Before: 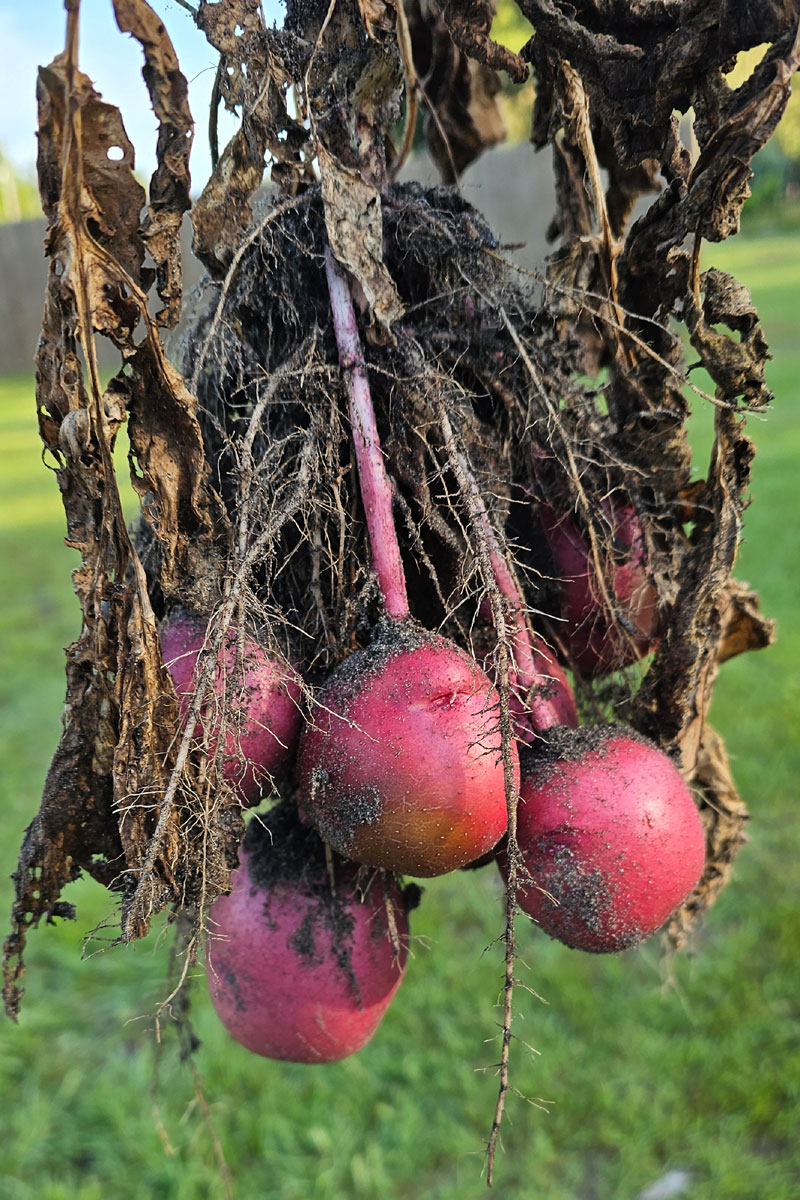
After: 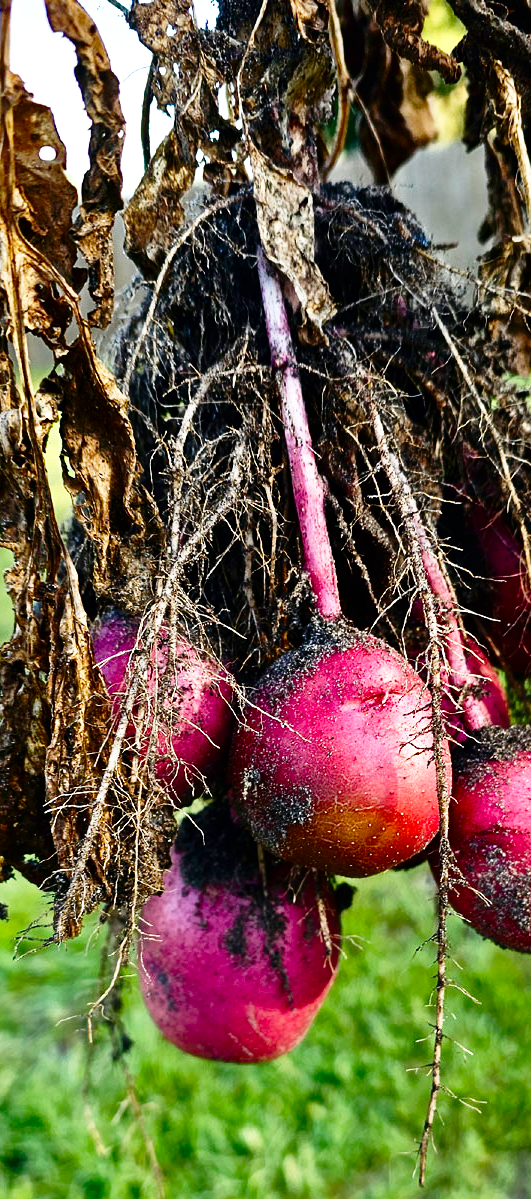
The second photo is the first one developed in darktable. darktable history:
tone equalizer: on, module defaults
exposure: exposure -0.061 EV, compensate highlight preservation false
color balance rgb: shadows lift › chroma 0.931%, shadows lift › hue 112.22°, linear chroma grading › global chroma 9.917%, perceptual saturation grading › global saturation -0.144%, perceptual saturation grading › highlights -25.318%, perceptual saturation grading › shadows 29.357%, perceptual brilliance grading › global brilliance -5.74%, perceptual brilliance grading › highlights 23.734%, perceptual brilliance grading › mid-tones 7.484%, perceptual brilliance grading › shadows -5.041%, global vibrance 20%
contrast brightness saturation: brightness -0.217, saturation 0.078
crop and rotate: left 8.621%, right 24.985%
base curve: curves: ch0 [(0, 0) (0.028, 0.03) (0.121, 0.232) (0.46, 0.748) (0.859, 0.968) (1, 1)], preserve colors none
